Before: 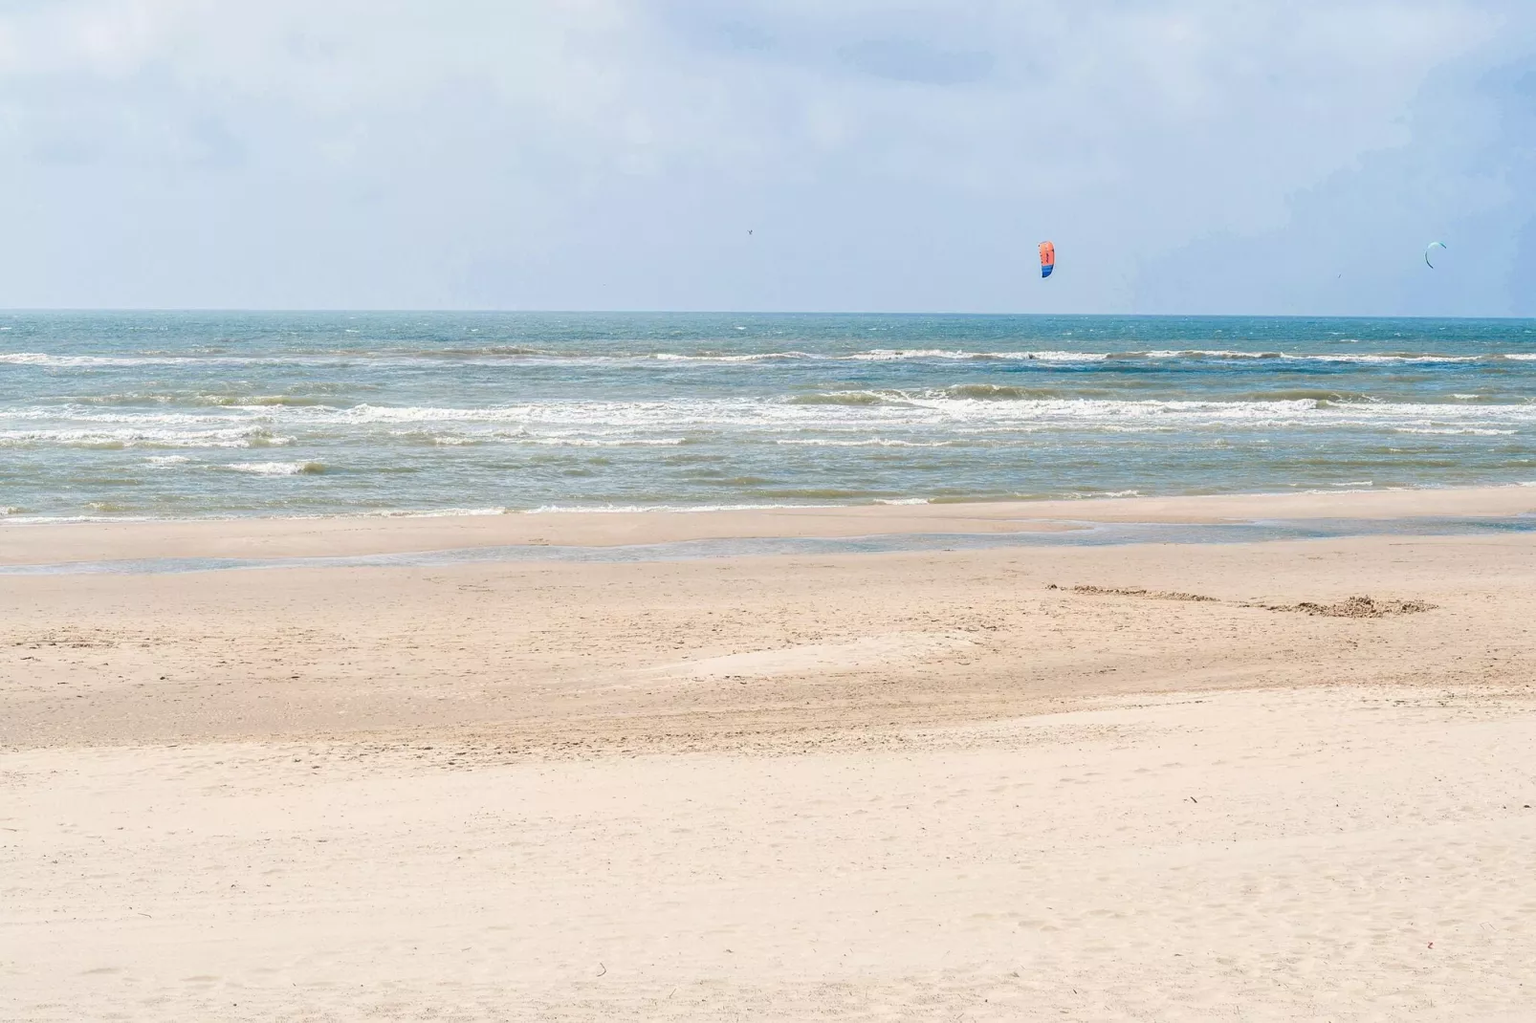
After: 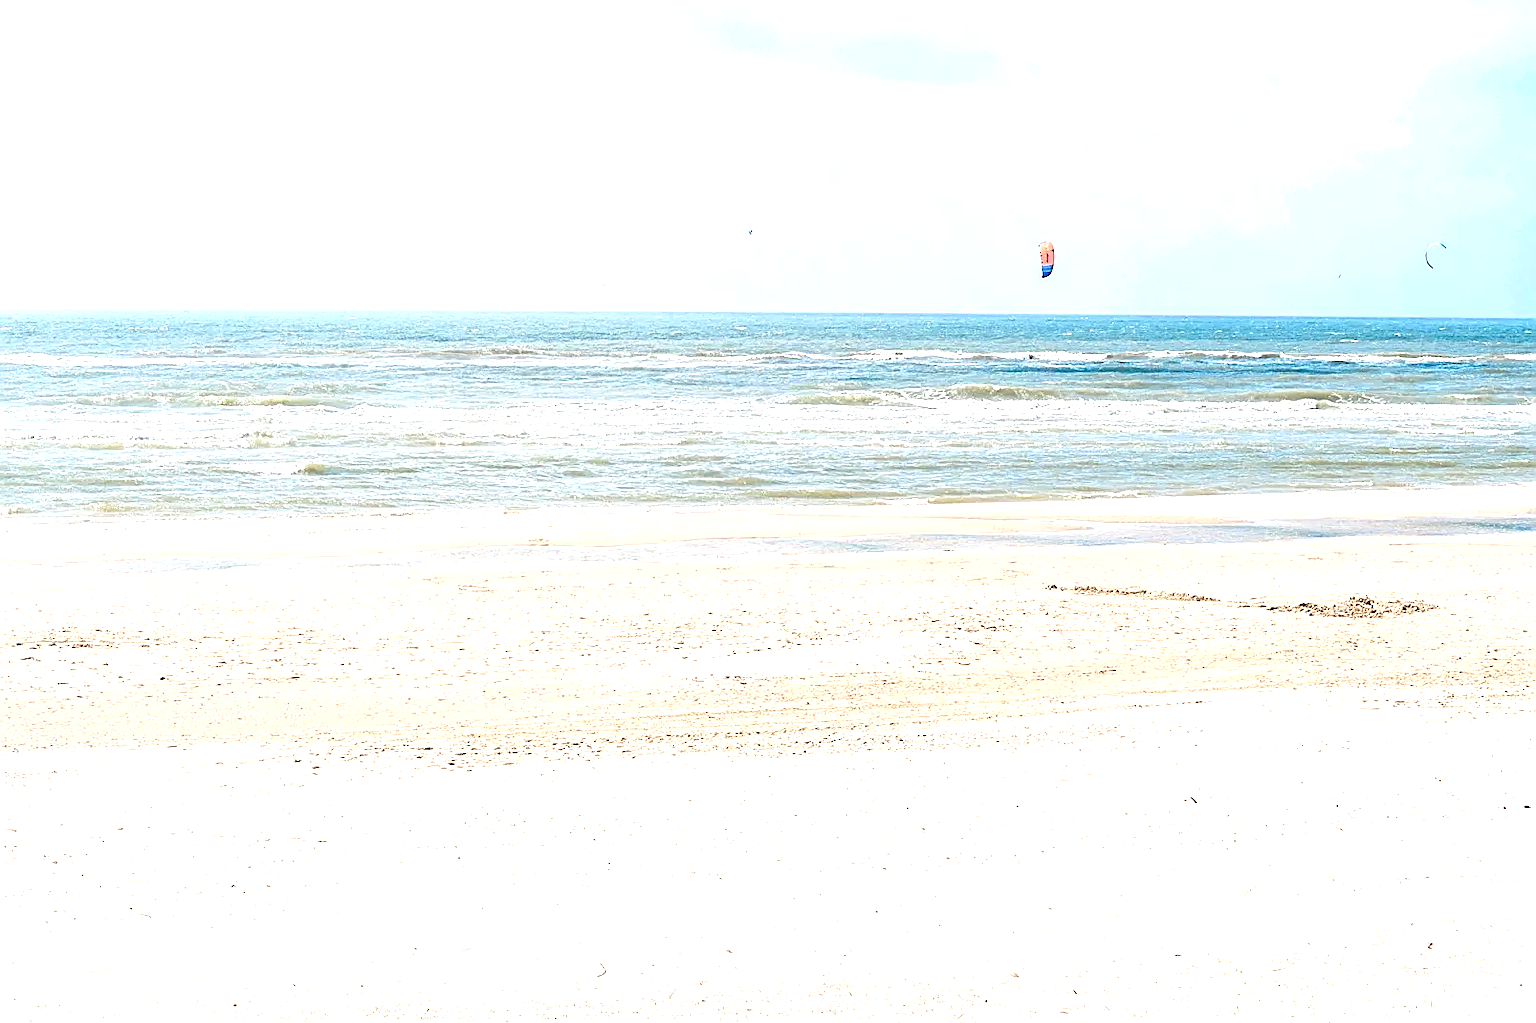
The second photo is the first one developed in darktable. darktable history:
sharpen: amount 0.913
exposure: black level correction 0, exposure 1 EV, compensate highlight preservation false
